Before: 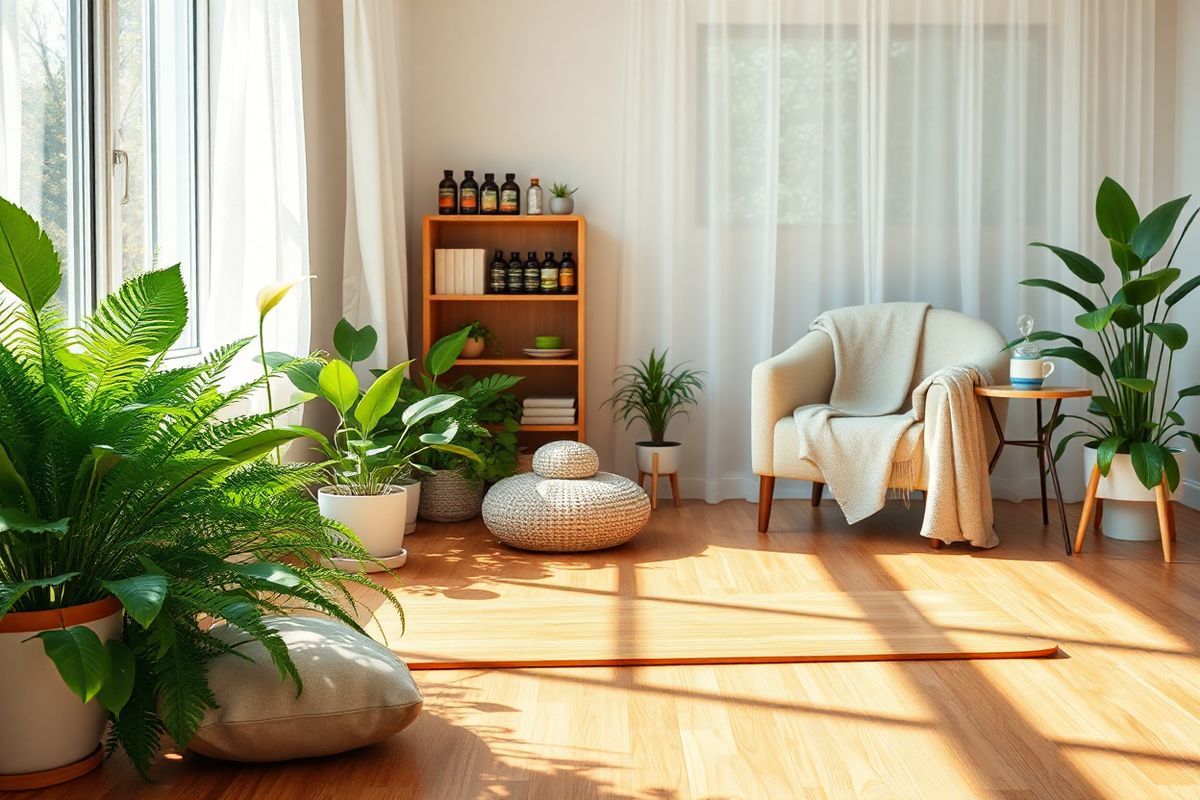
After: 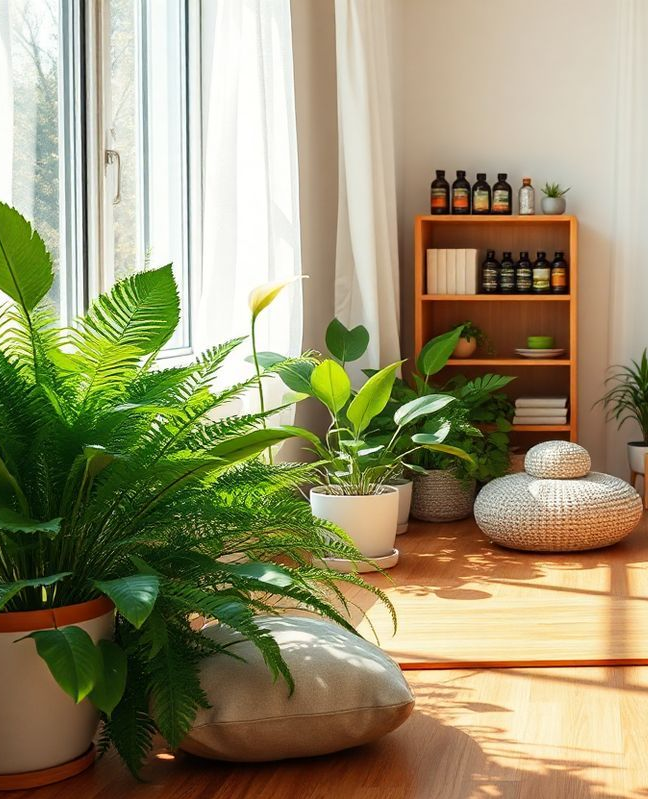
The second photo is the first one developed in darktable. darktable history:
crop: left 0.703%, right 45.234%, bottom 0.079%
